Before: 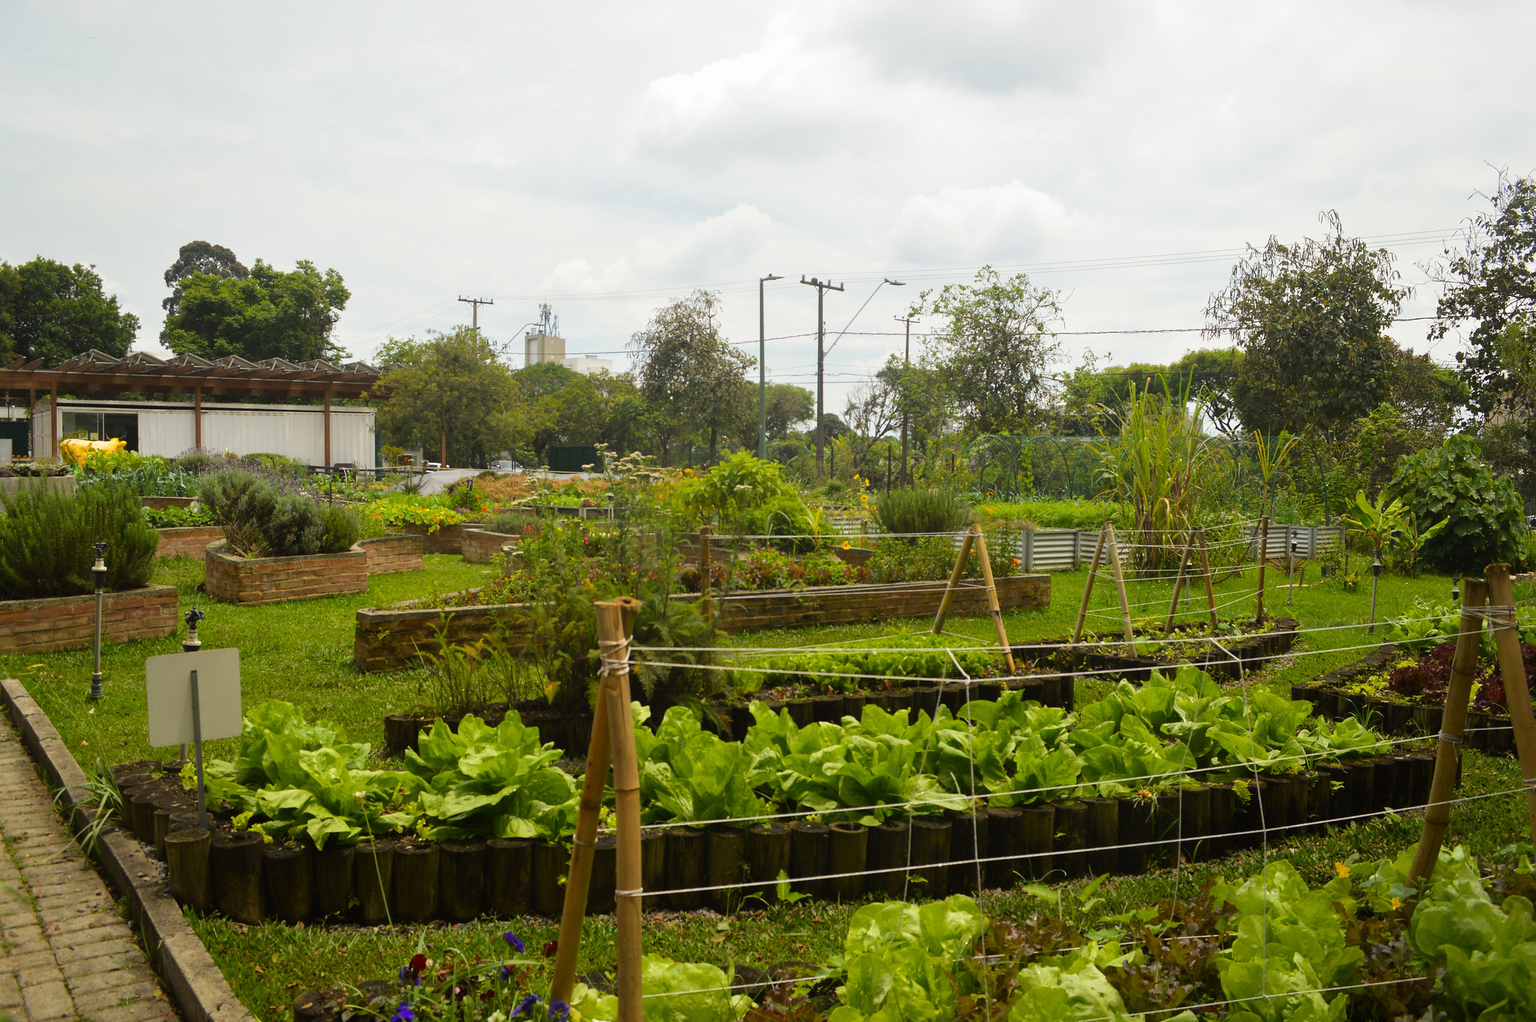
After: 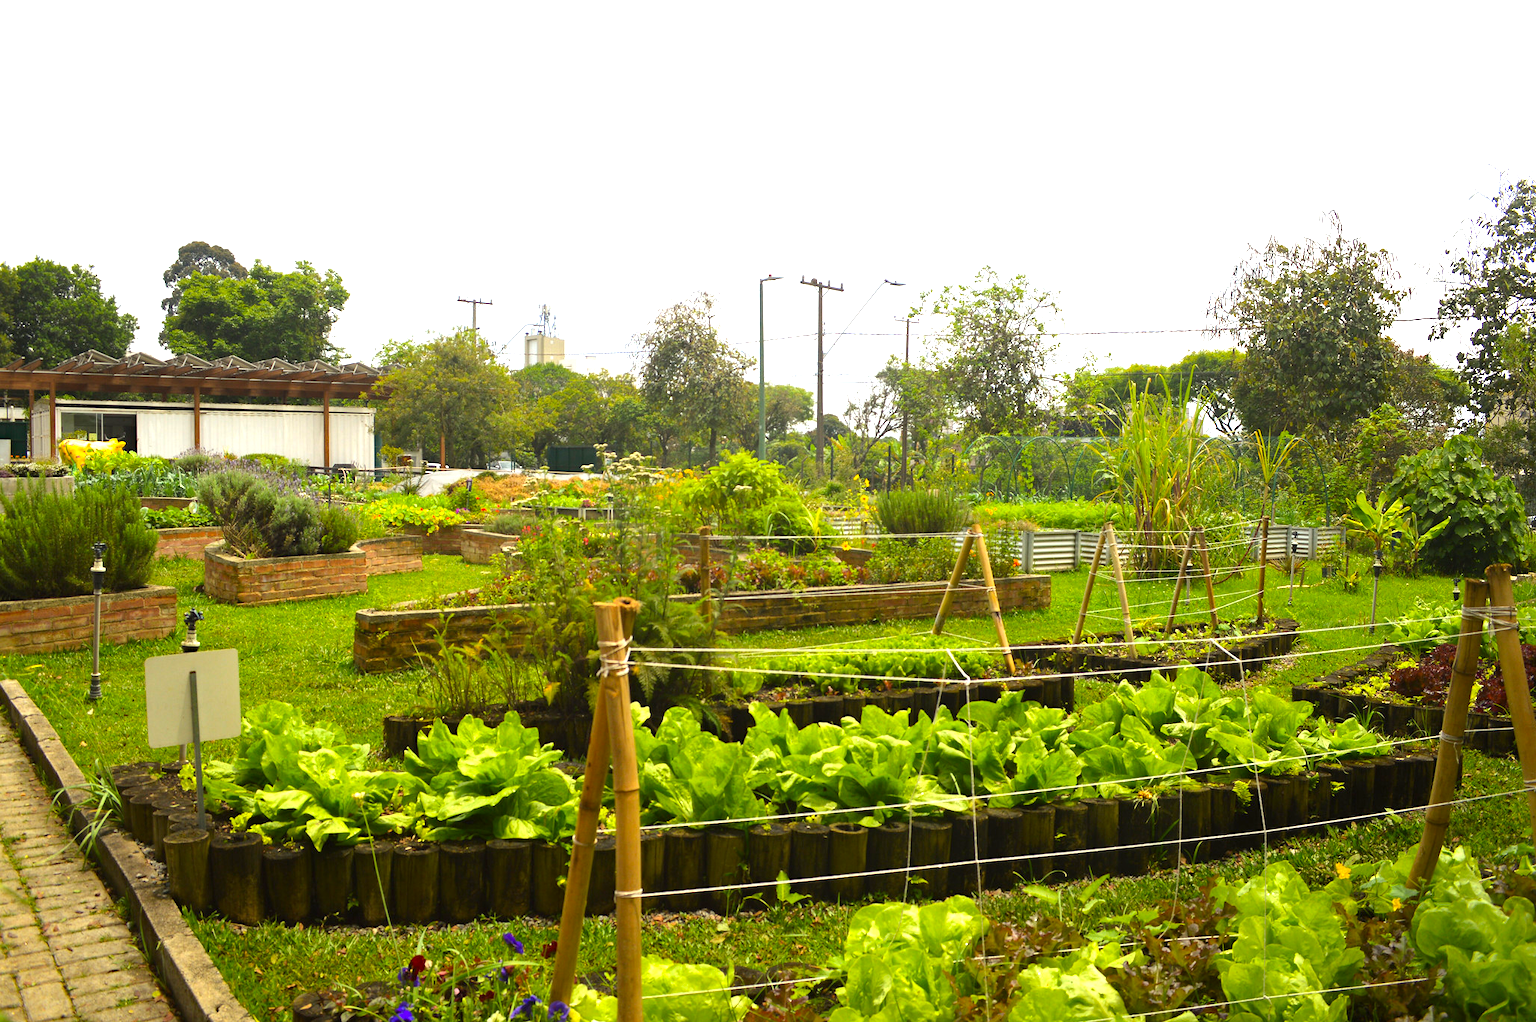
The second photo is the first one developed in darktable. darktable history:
crop and rotate: left 0.126%
contrast brightness saturation: saturation 0.13
haze removal: compatibility mode true, adaptive false
exposure: exposure 1 EV, compensate highlight preservation false
